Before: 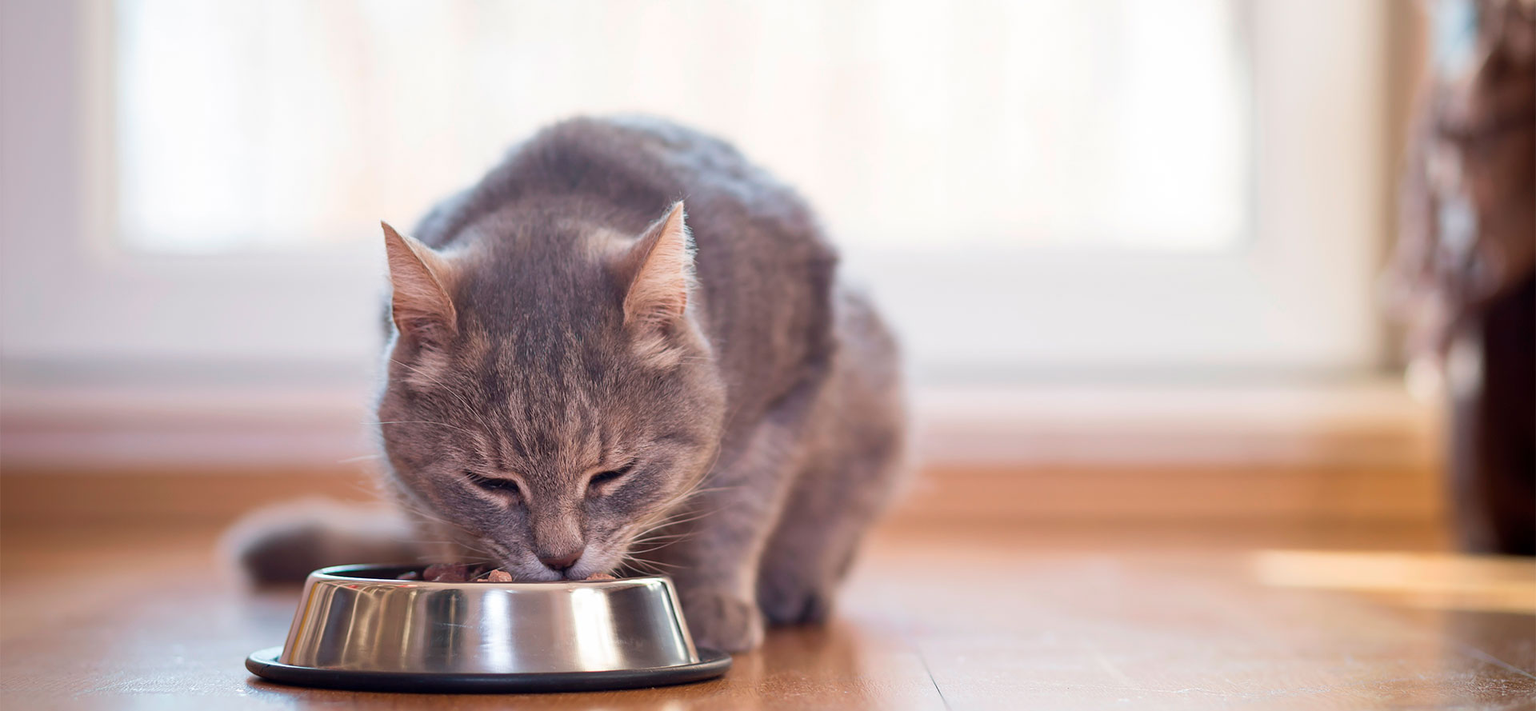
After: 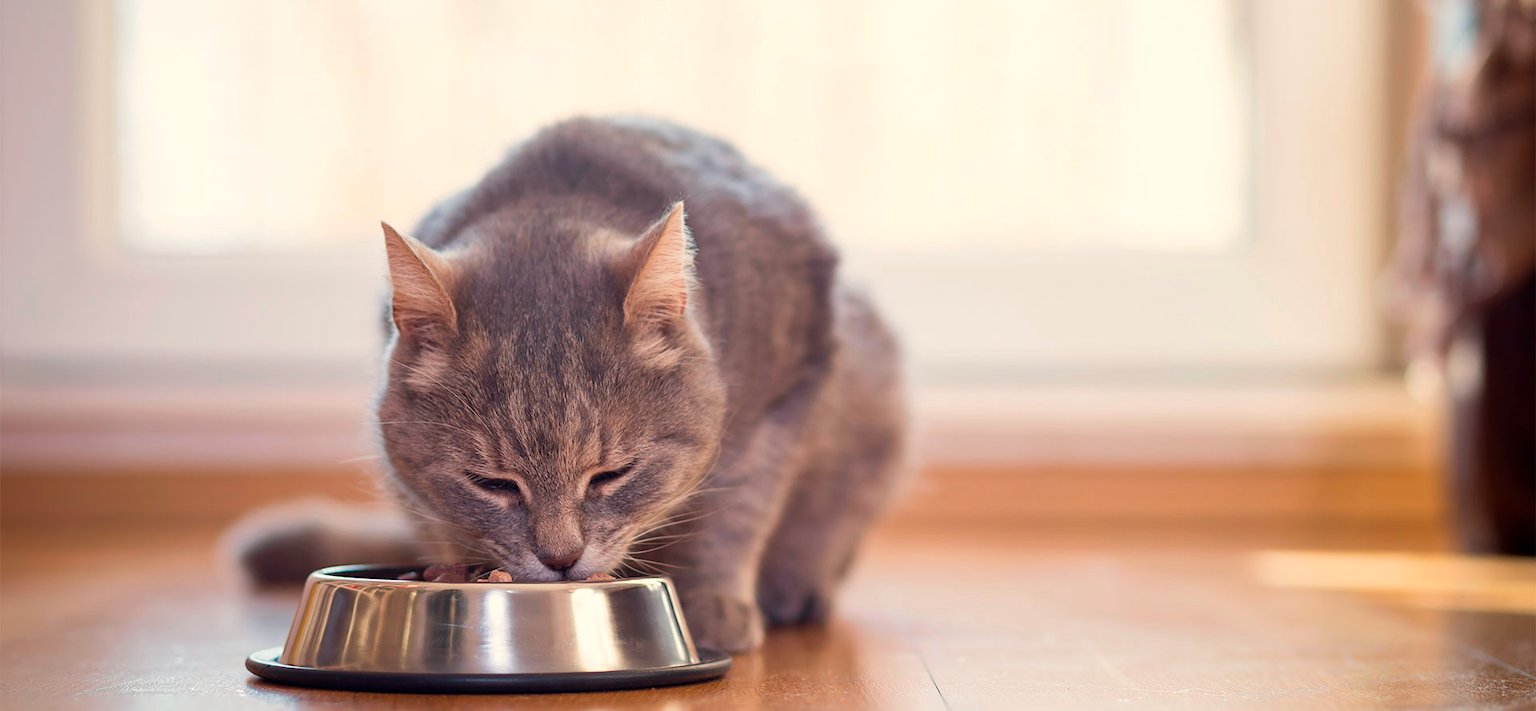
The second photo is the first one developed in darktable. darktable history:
color balance rgb: power › chroma 0.288%, power › hue 24.02°, highlights gain › chroma 2.004%, highlights gain › hue 74.11°, perceptual saturation grading › global saturation 0.109%
color correction: highlights a* 0.61, highlights b* 2.76, saturation 1.07
